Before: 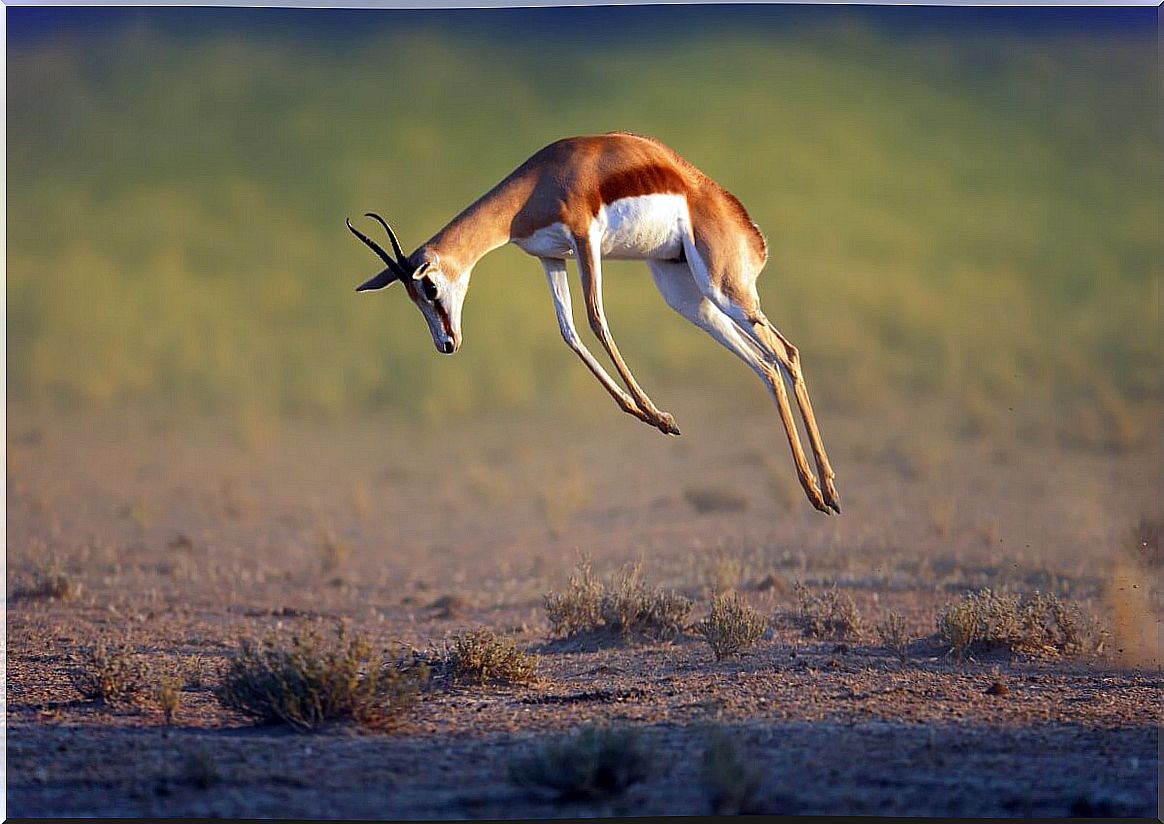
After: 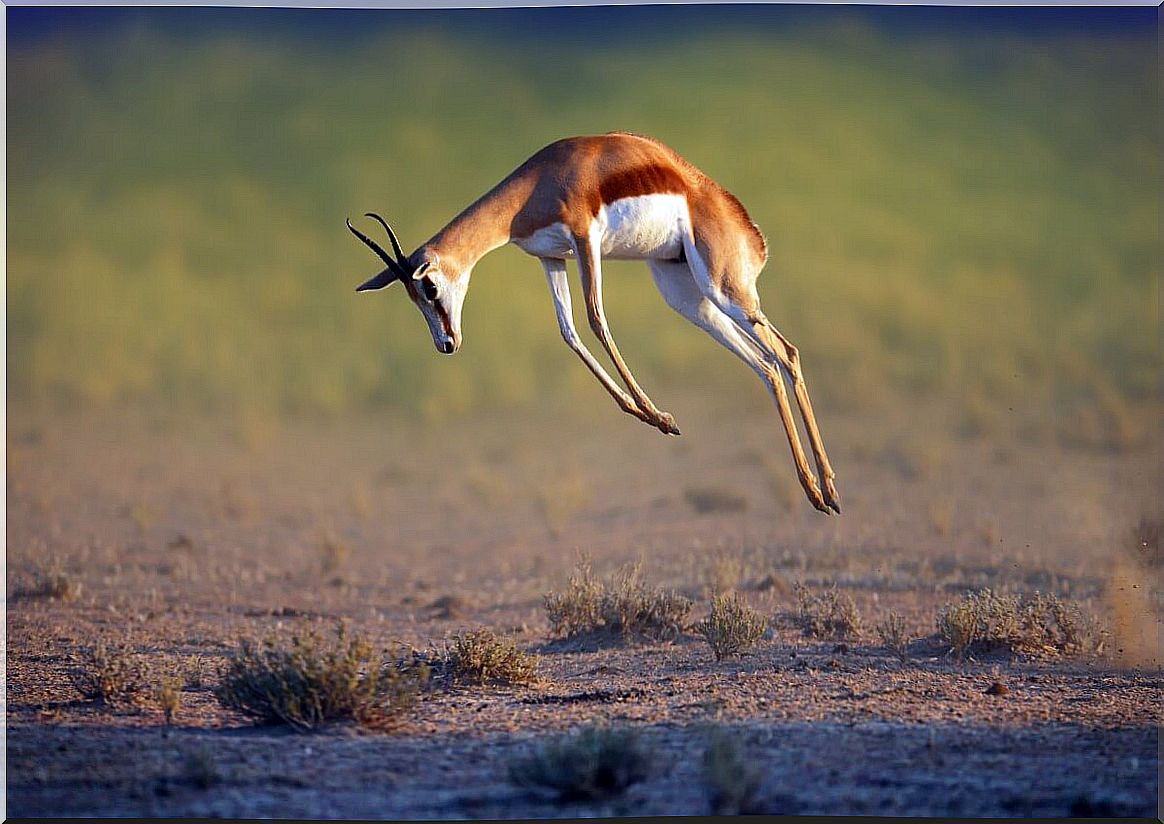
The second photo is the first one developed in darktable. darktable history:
shadows and highlights: shadows 52.34, highlights -28.23, soften with gaussian
vignetting: fall-off start 97.23%, saturation -0.024, center (-0.033, -0.042), width/height ratio 1.179, unbound false
